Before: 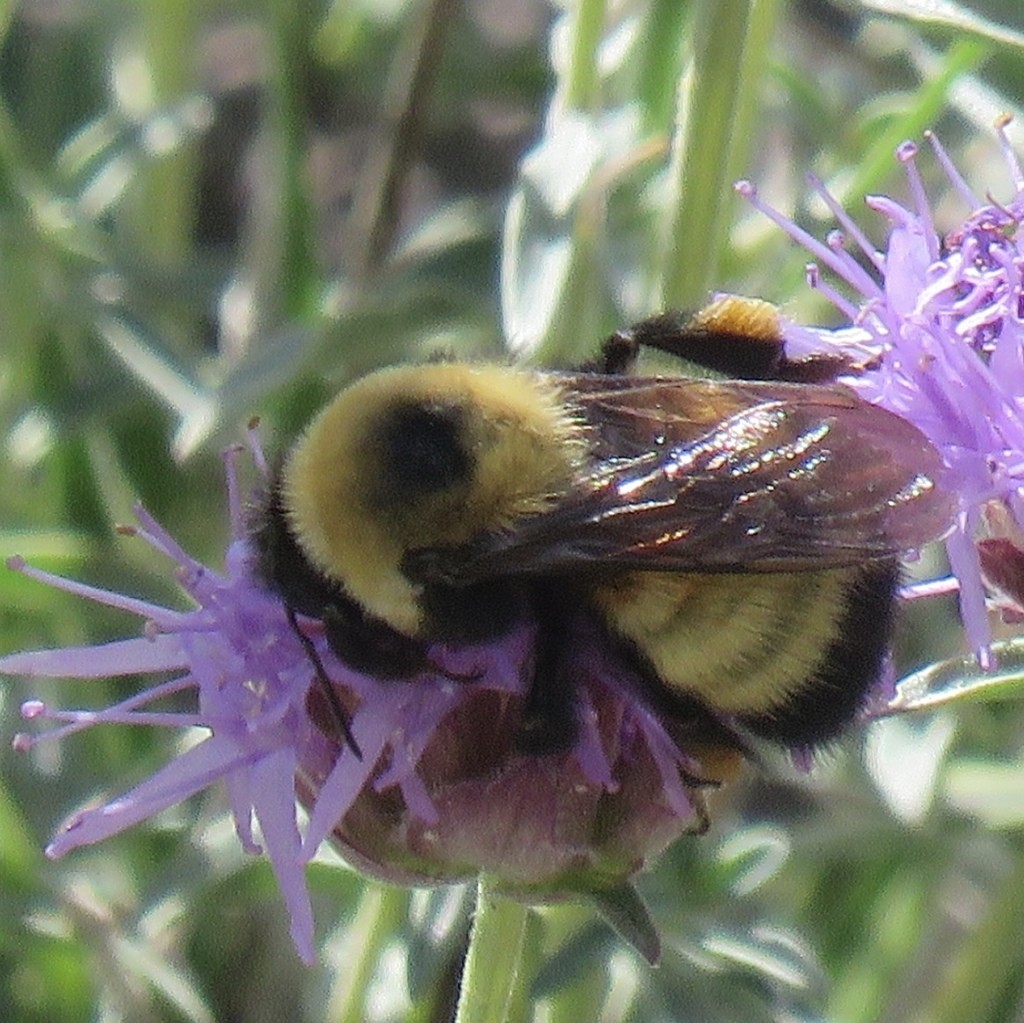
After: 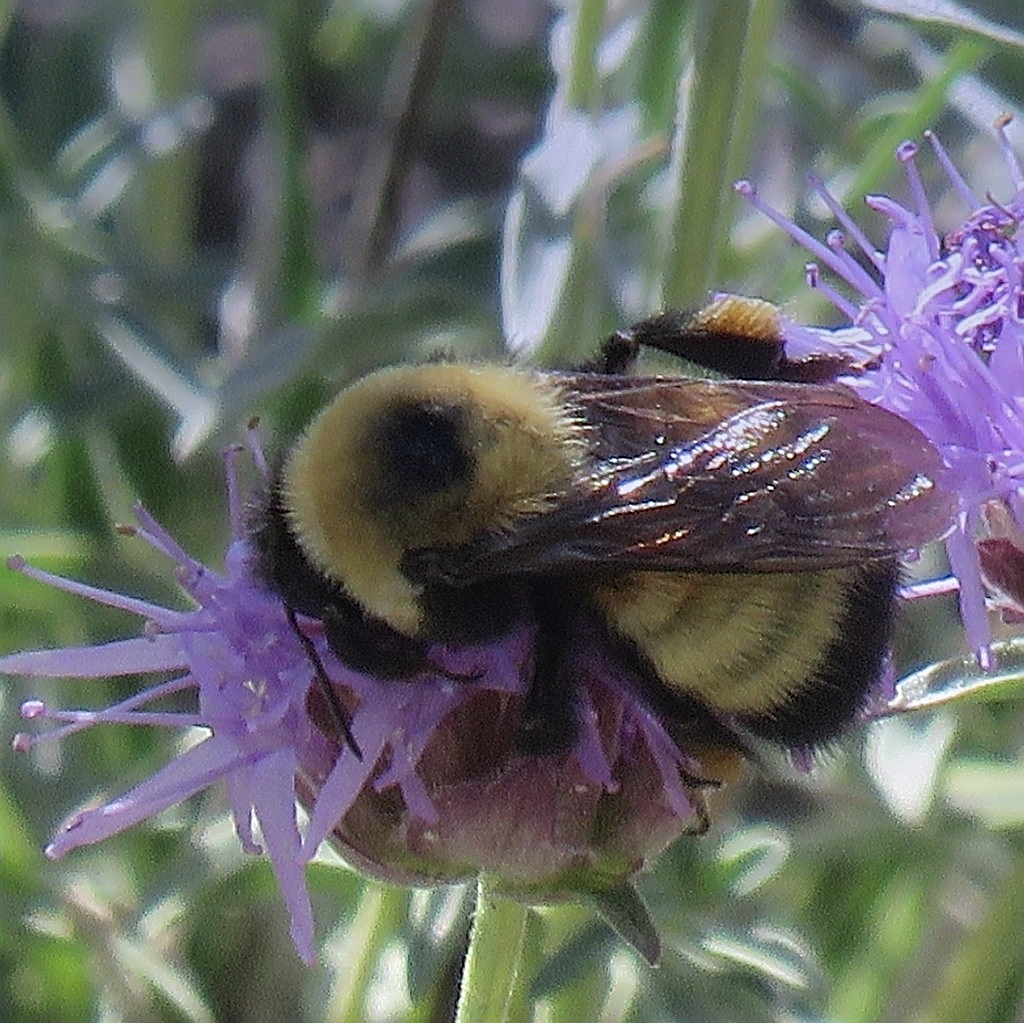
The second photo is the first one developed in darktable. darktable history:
sharpen: radius 2.531, amount 0.628
graduated density: hue 238.83°, saturation 50%
